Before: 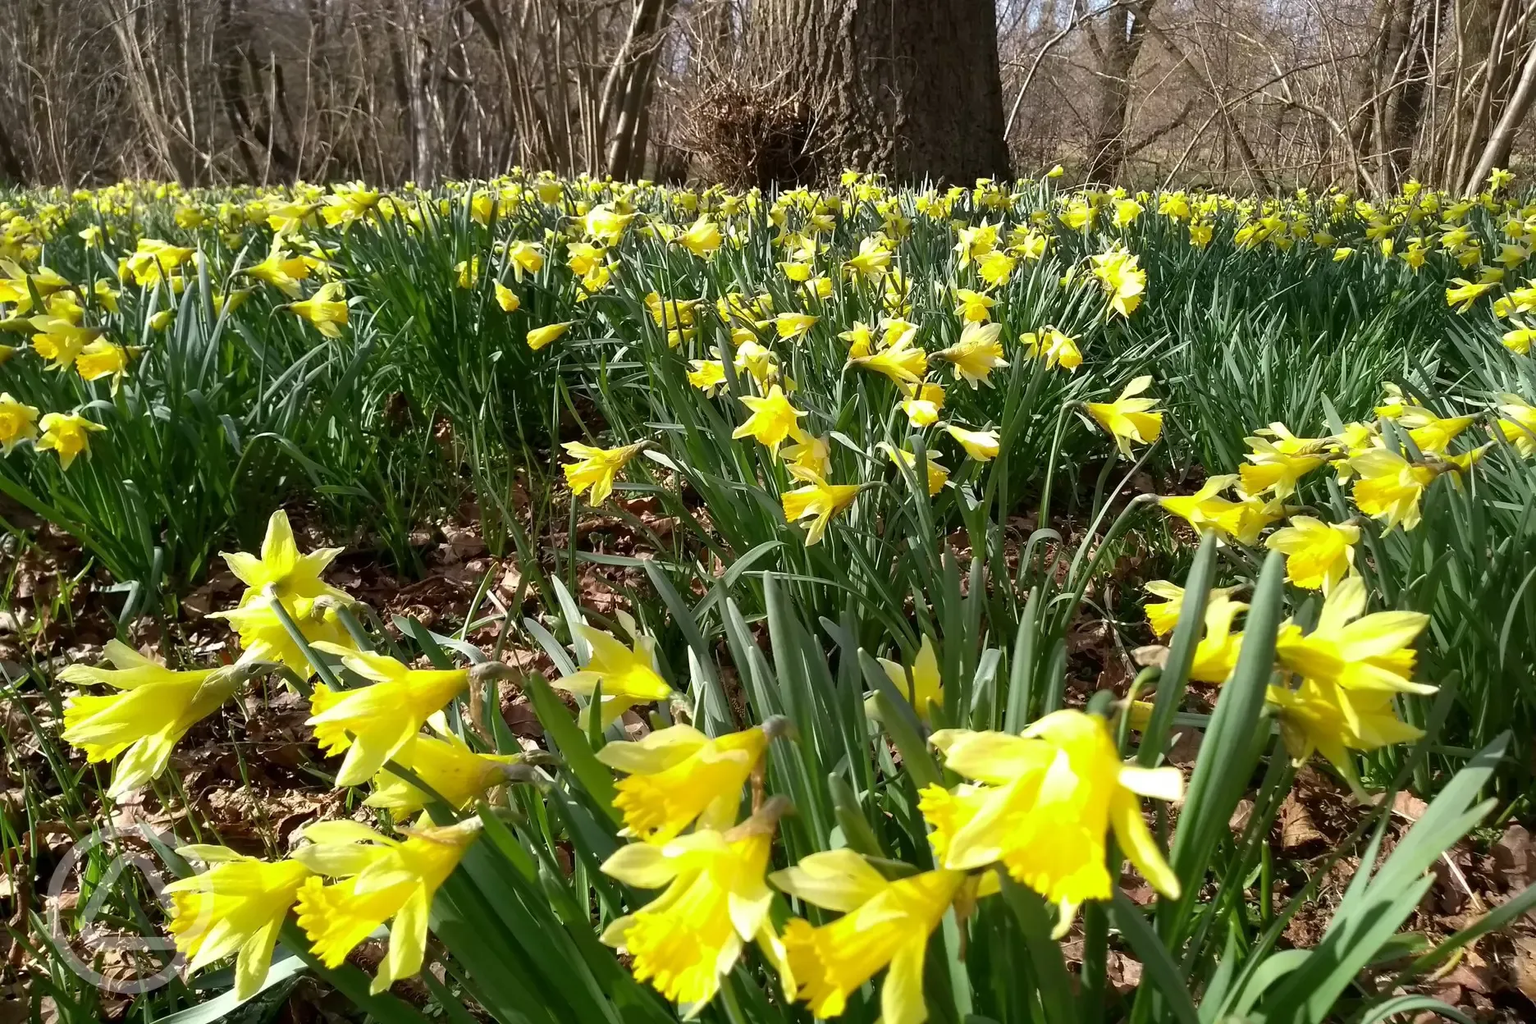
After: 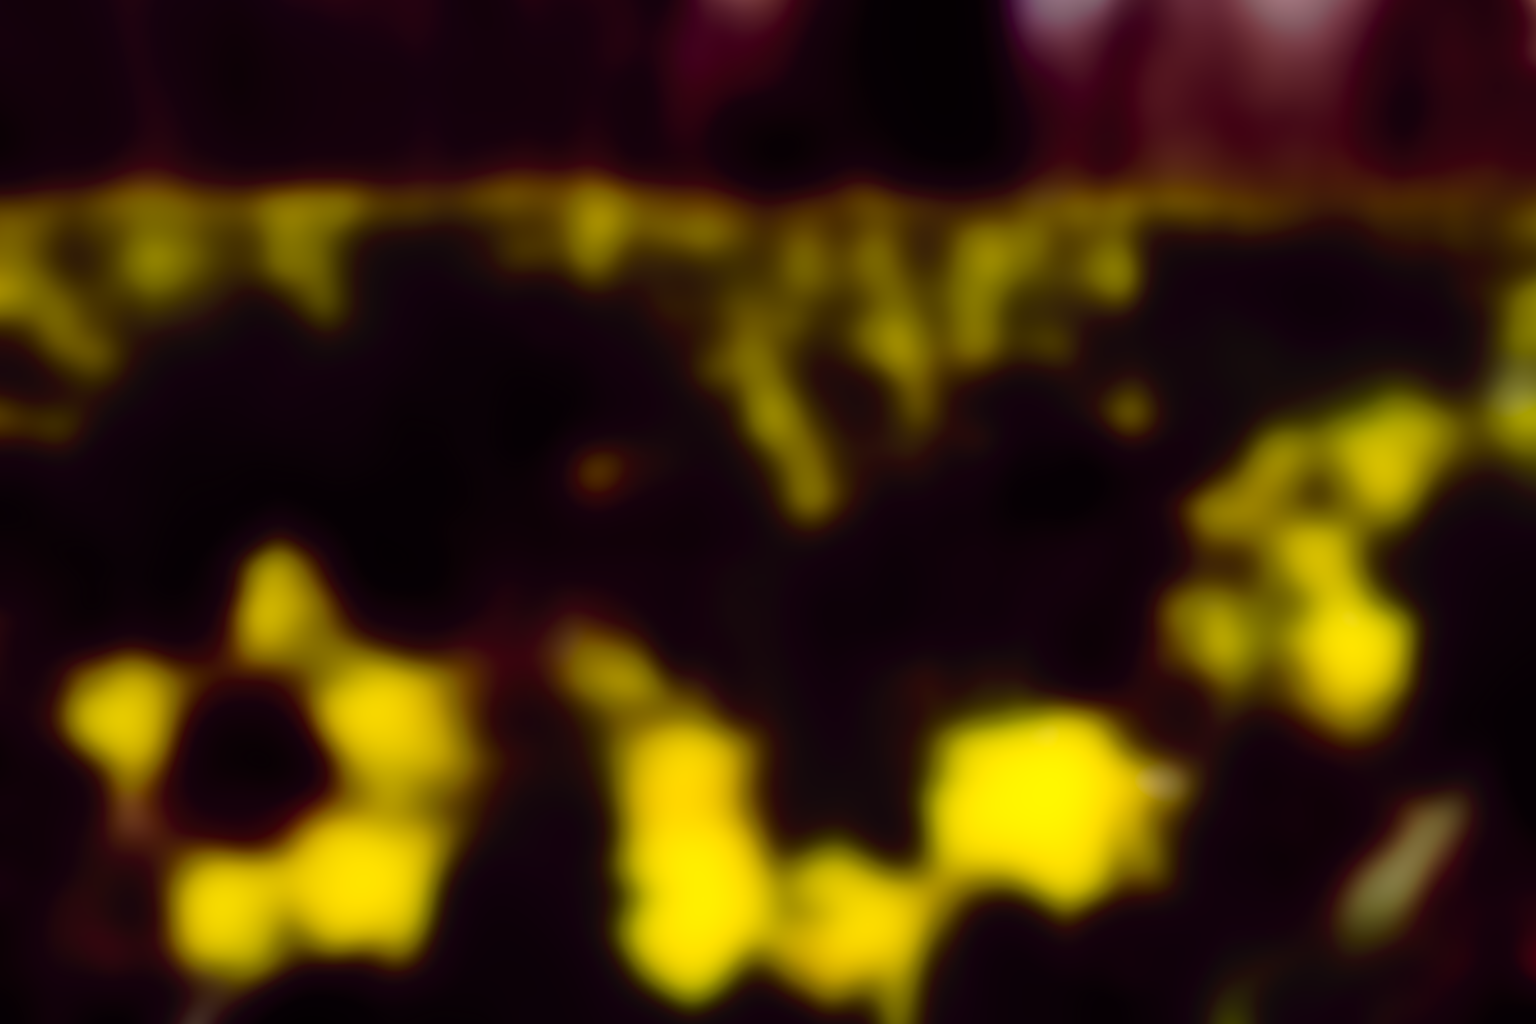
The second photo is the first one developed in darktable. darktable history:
lowpass: radius 31.92, contrast 1.72, brightness -0.98, saturation 0.94
color balance rgb: shadows lift › chroma 6.43%, shadows lift › hue 305.74°, highlights gain › chroma 2.43%, highlights gain › hue 35.74°, global offset › chroma 0.28%, global offset › hue 320.29°, linear chroma grading › global chroma 5.5%, perceptual saturation grading › global saturation 30%, contrast 5.15%
tone curve: curves: ch0 [(0, 0) (0.003, 0.007) (0.011, 0.01) (0.025, 0.018) (0.044, 0.028) (0.069, 0.034) (0.1, 0.04) (0.136, 0.051) (0.177, 0.104) (0.224, 0.161) (0.277, 0.234) (0.335, 0.316) (0.399, 0.41) (0.468, 0.487) (0.543, 0.577) (0.623, 0.679) (0.709, 0.769) (0.801, 0.854) (0.898, 0.922) (1, 1)], preserve colors none
